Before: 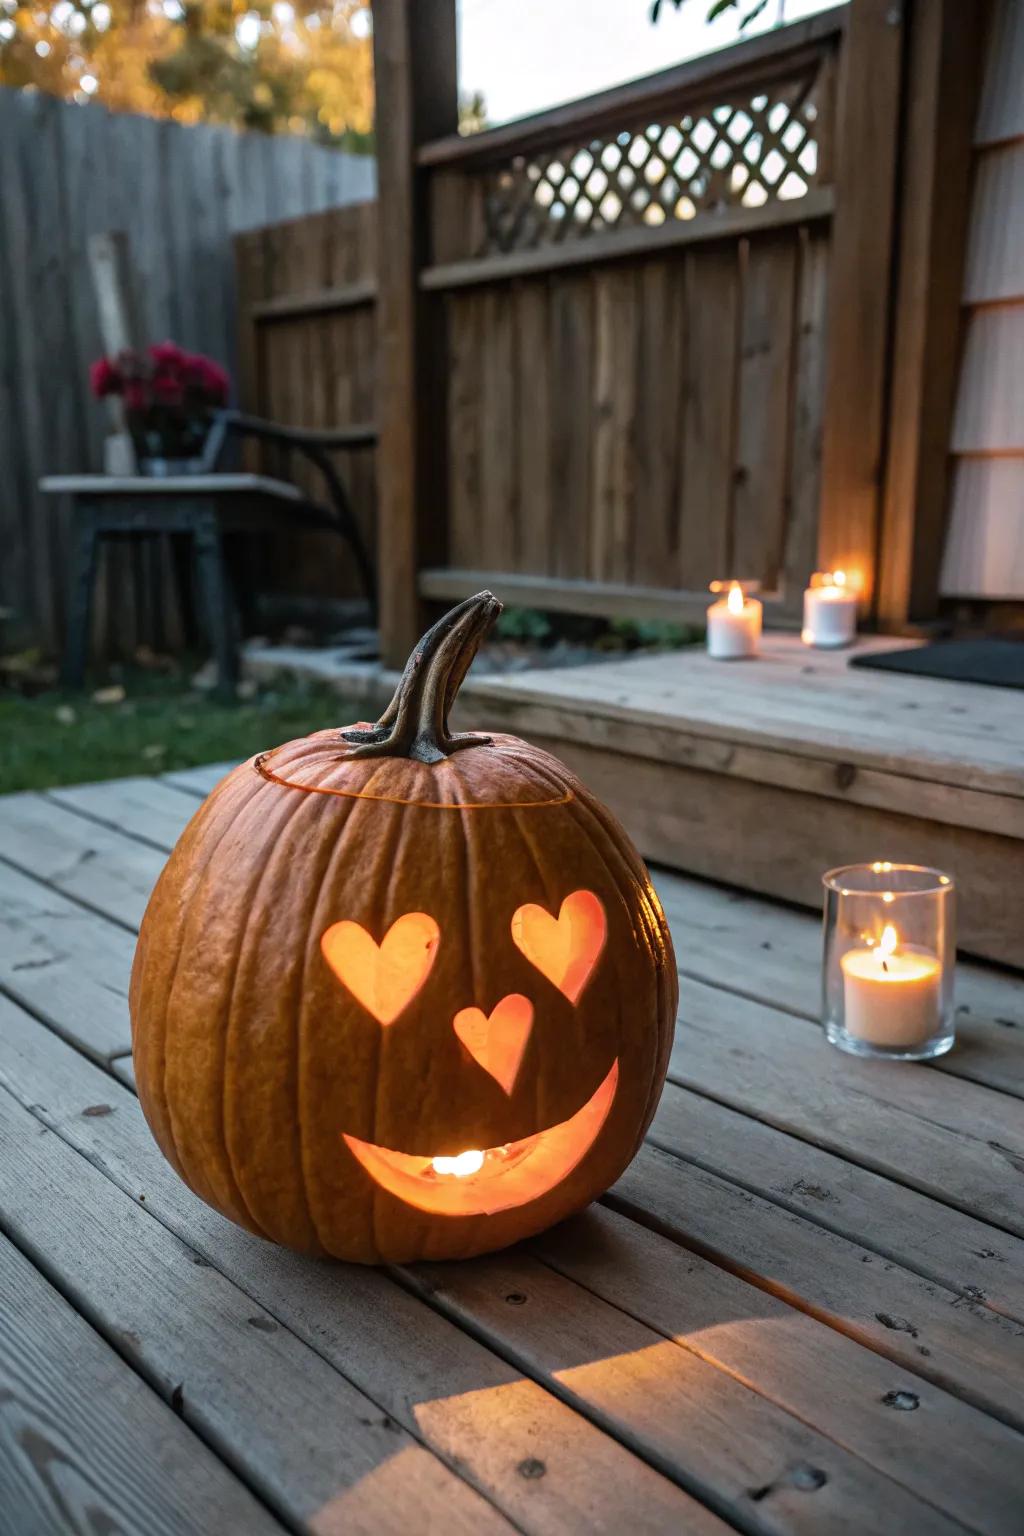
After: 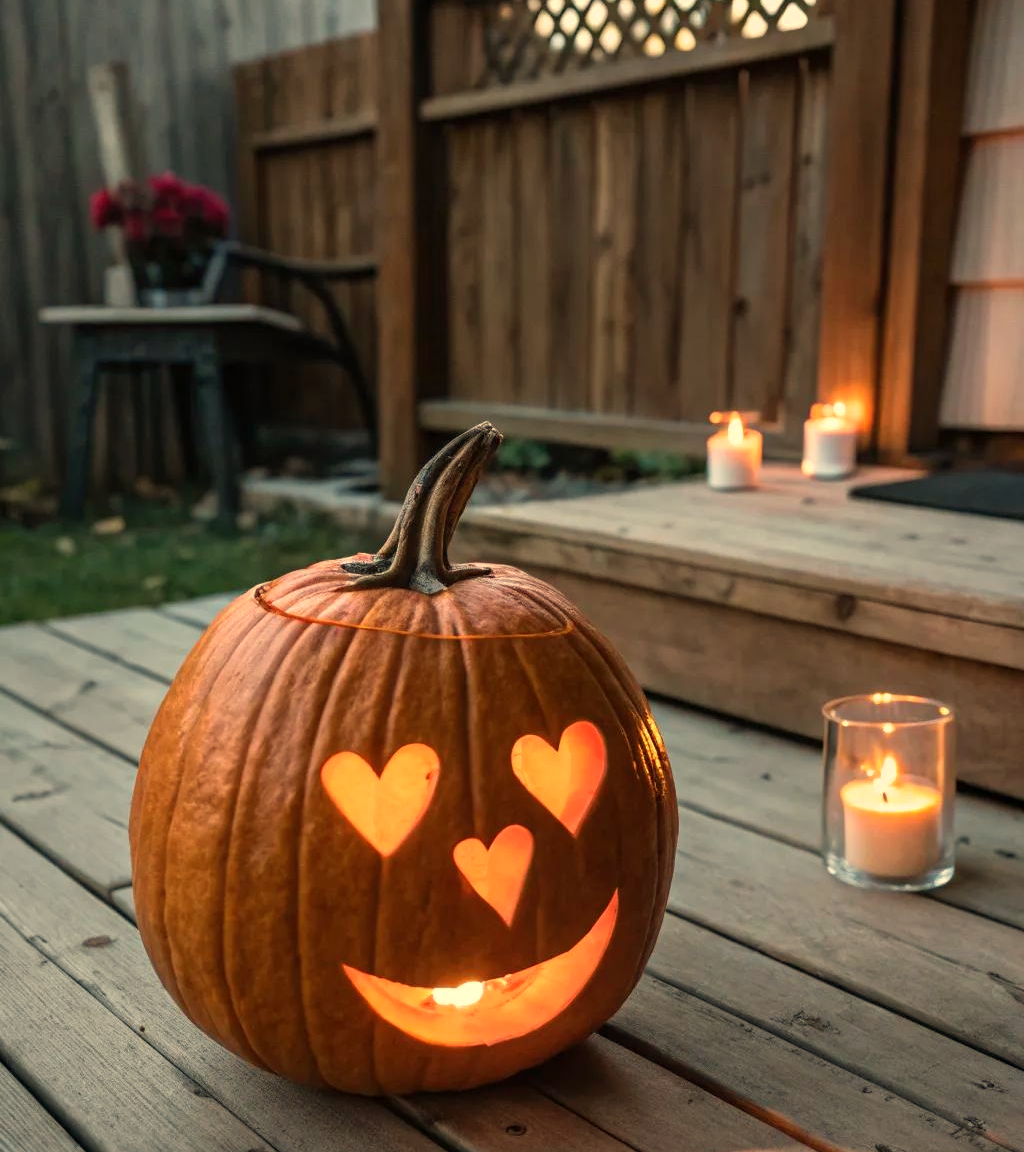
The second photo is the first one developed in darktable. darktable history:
white balance: red 1.138, green 0.996, blue 0.812
crop: top 11.038%, bottom 13.962%
